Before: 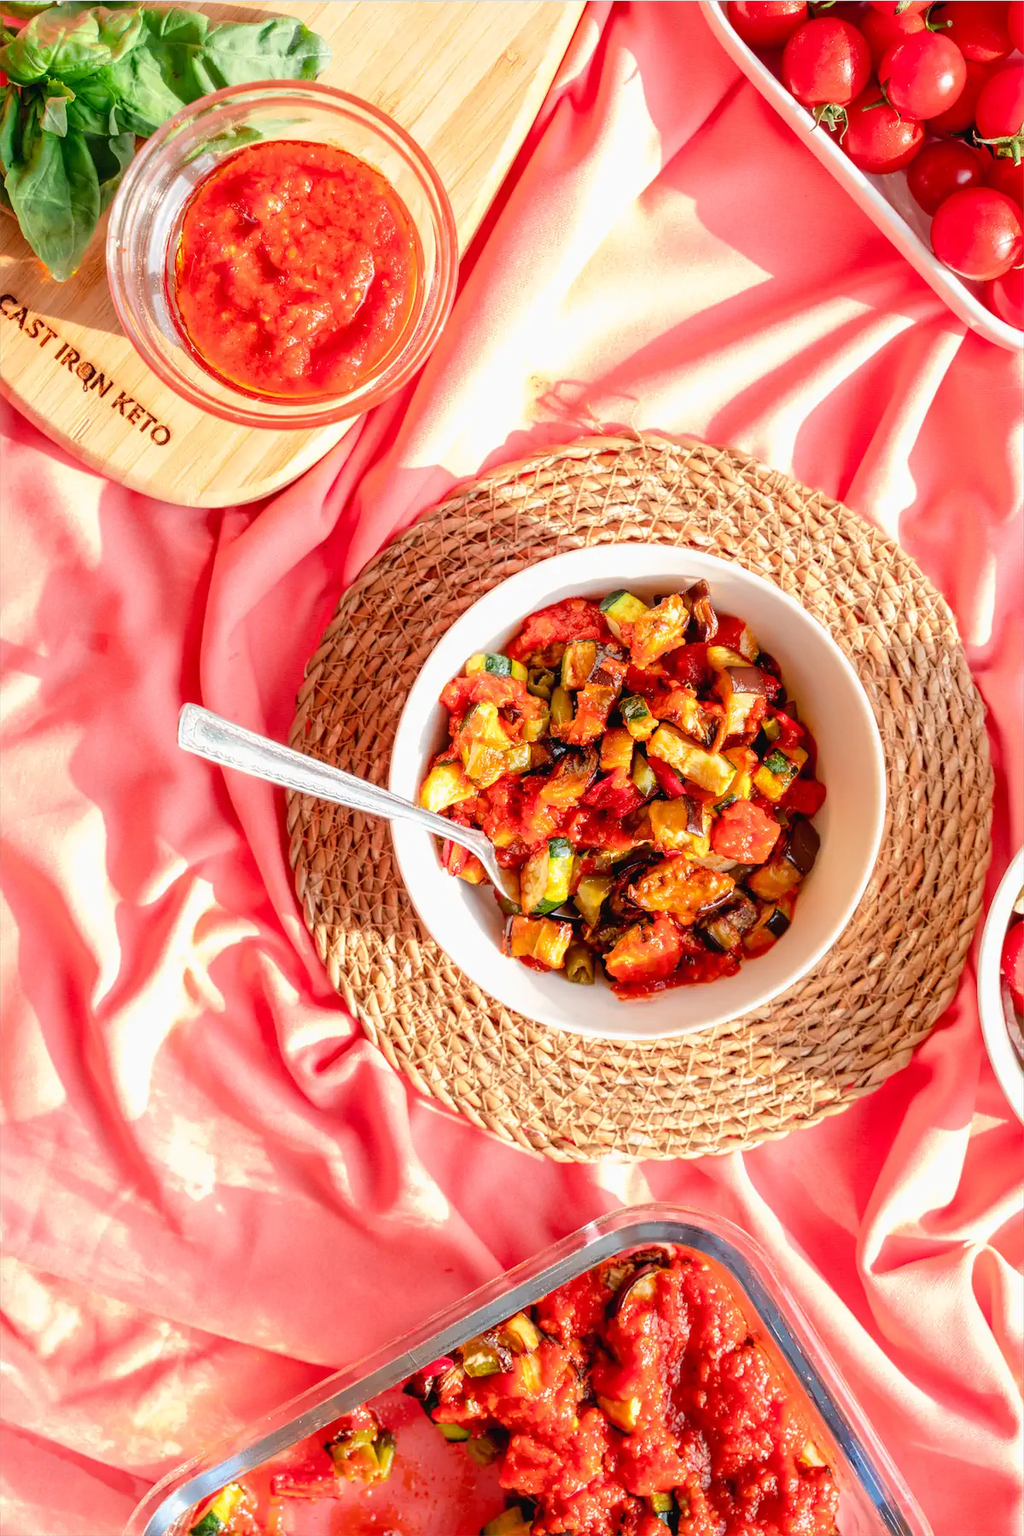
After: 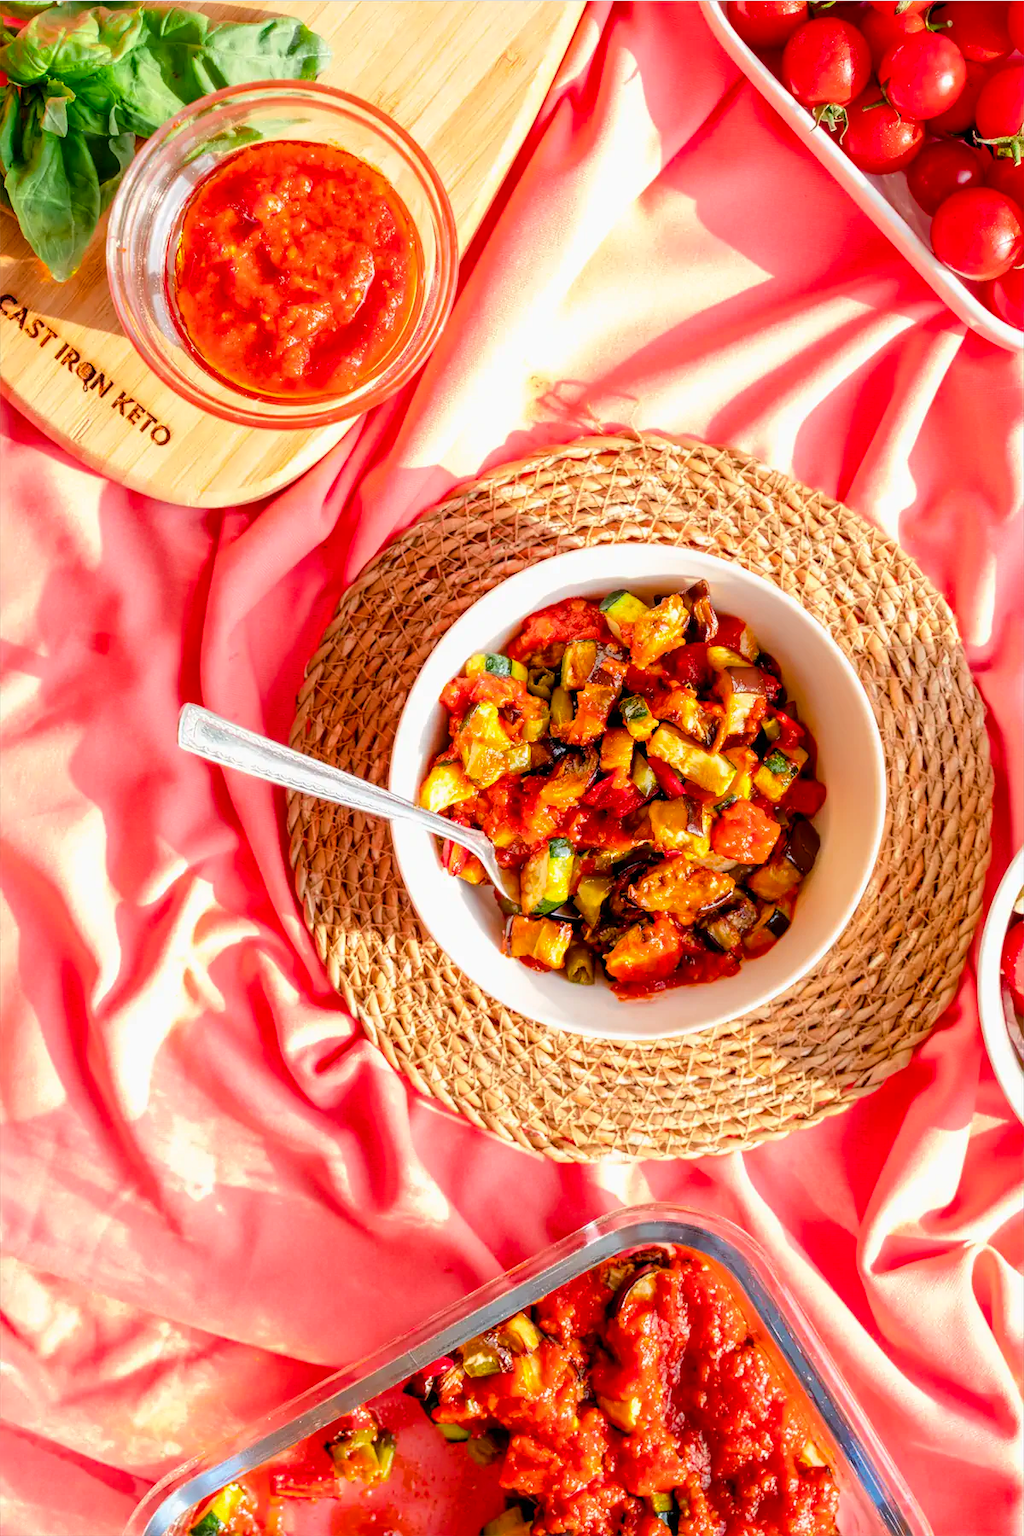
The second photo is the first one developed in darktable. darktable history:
color balance rgb: global offset › luminance -0.289%, global offset › hue 260.73°, perceptual saturation grading › global saturation 19.467%
